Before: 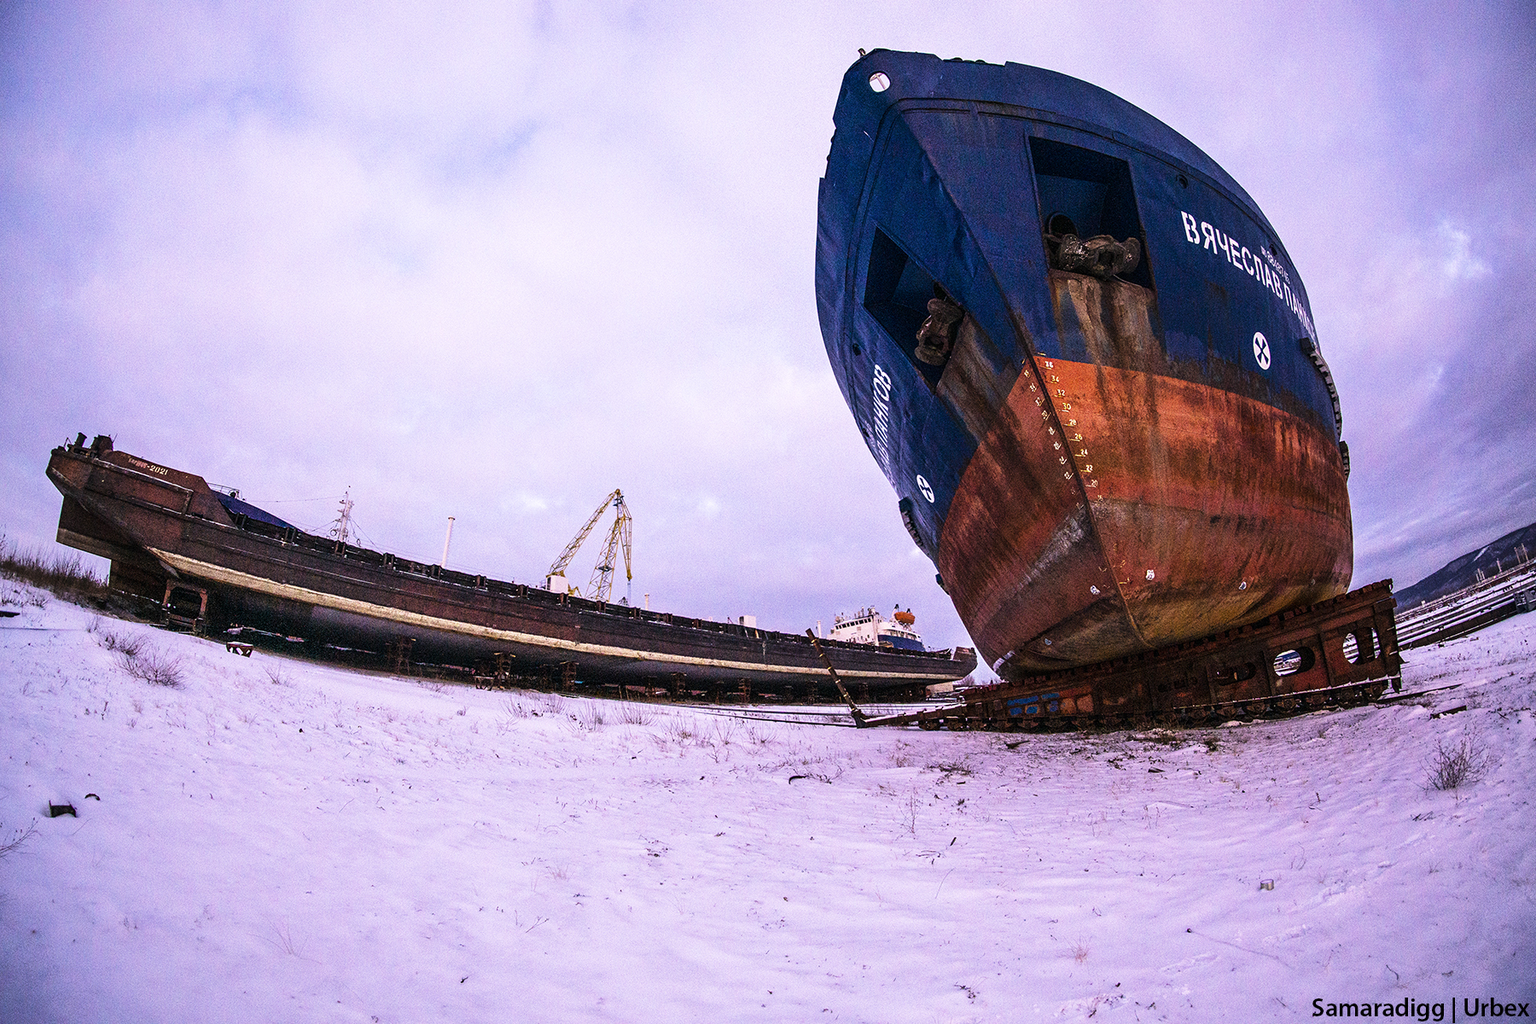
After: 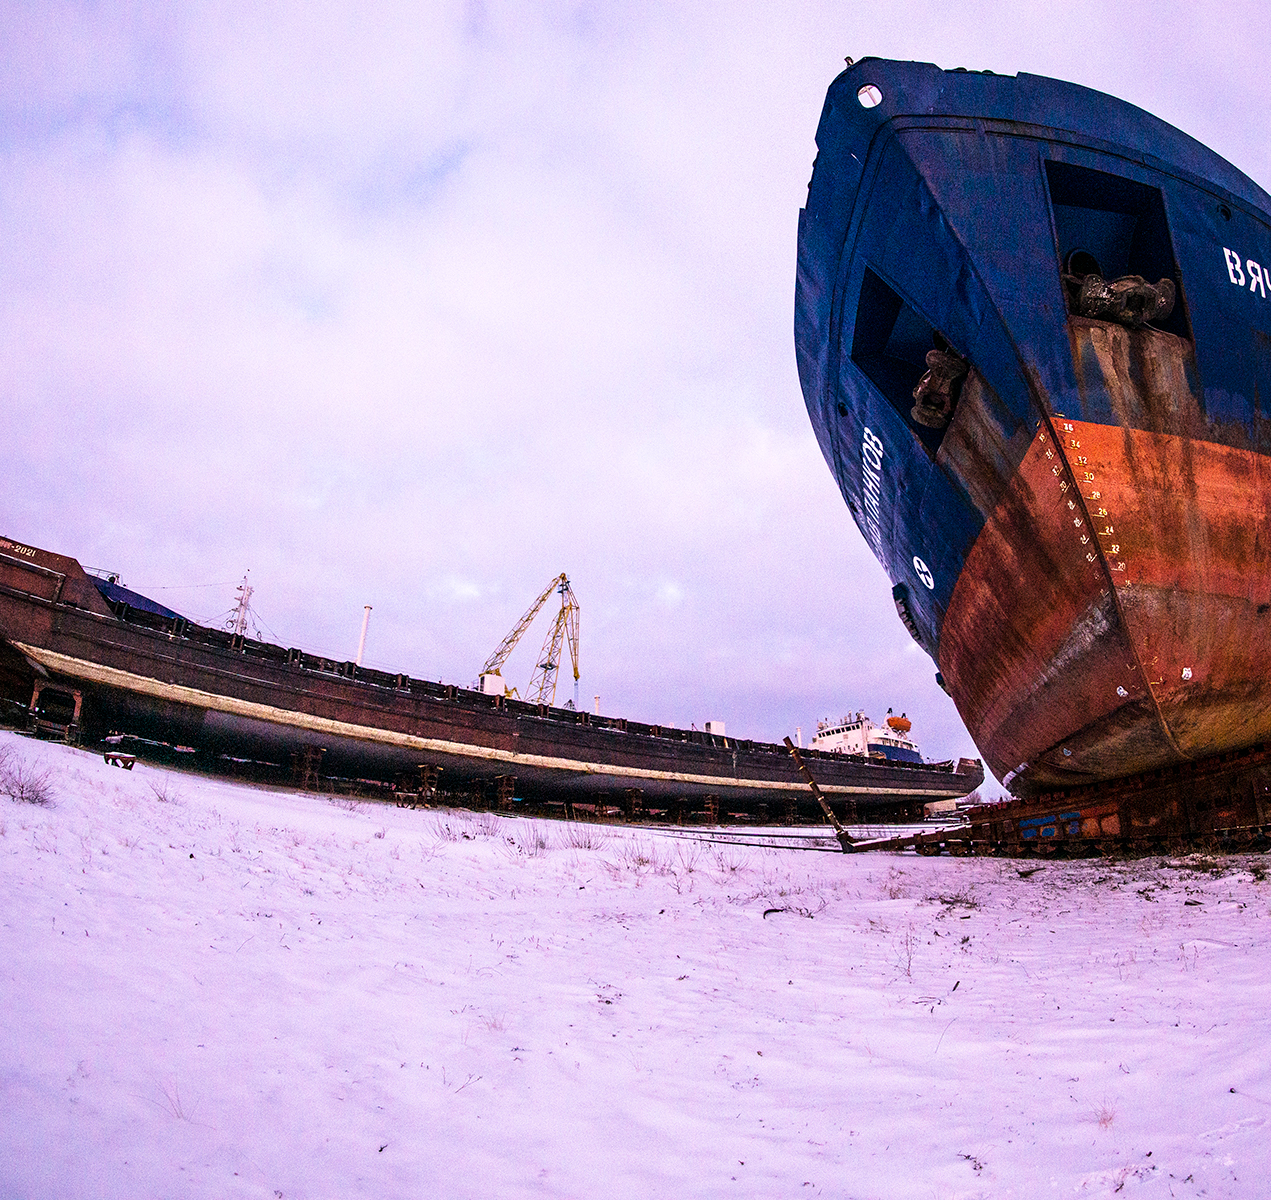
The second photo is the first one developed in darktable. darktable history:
crop and rotate: left 8.996%, right 20.356%
